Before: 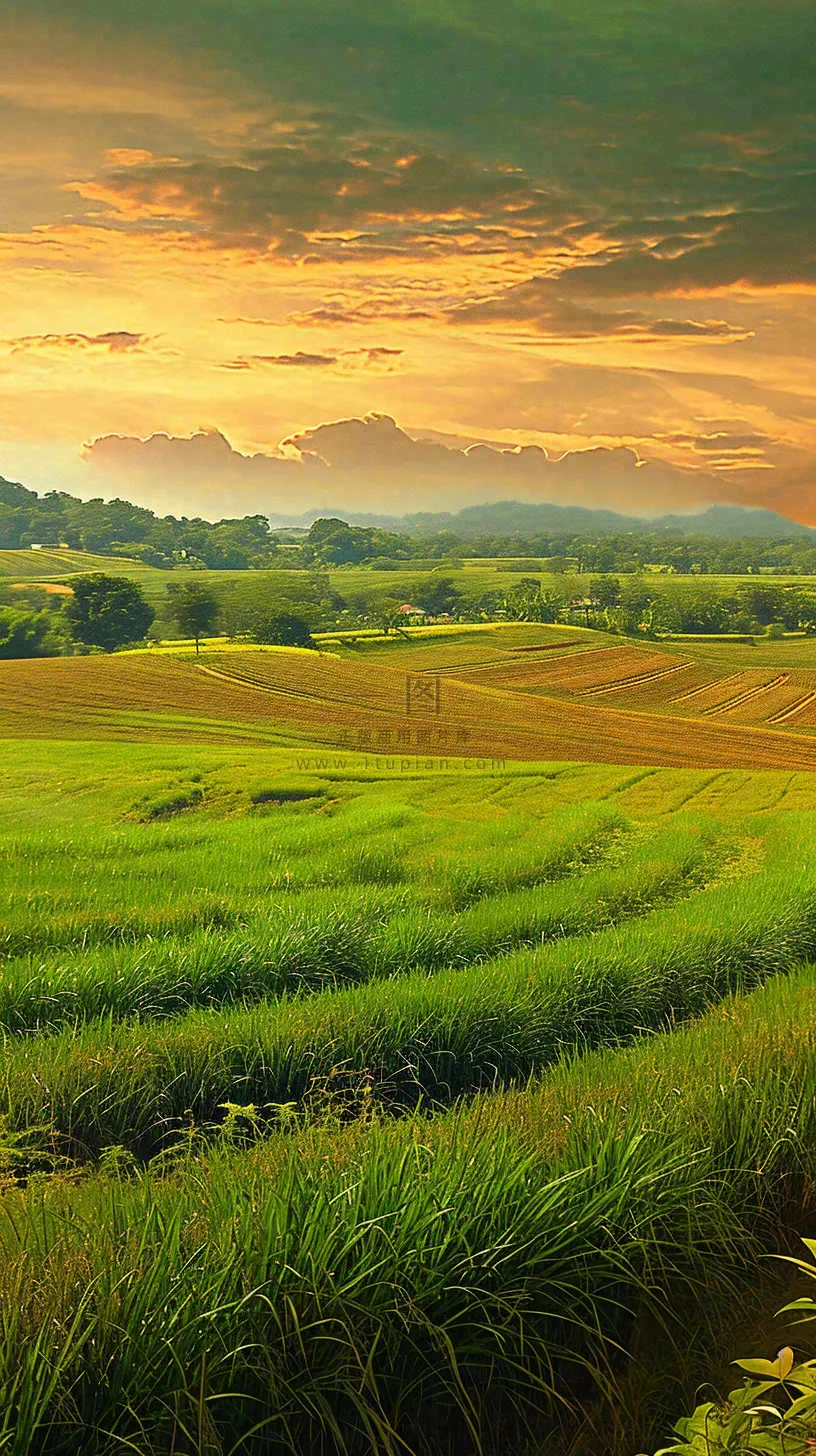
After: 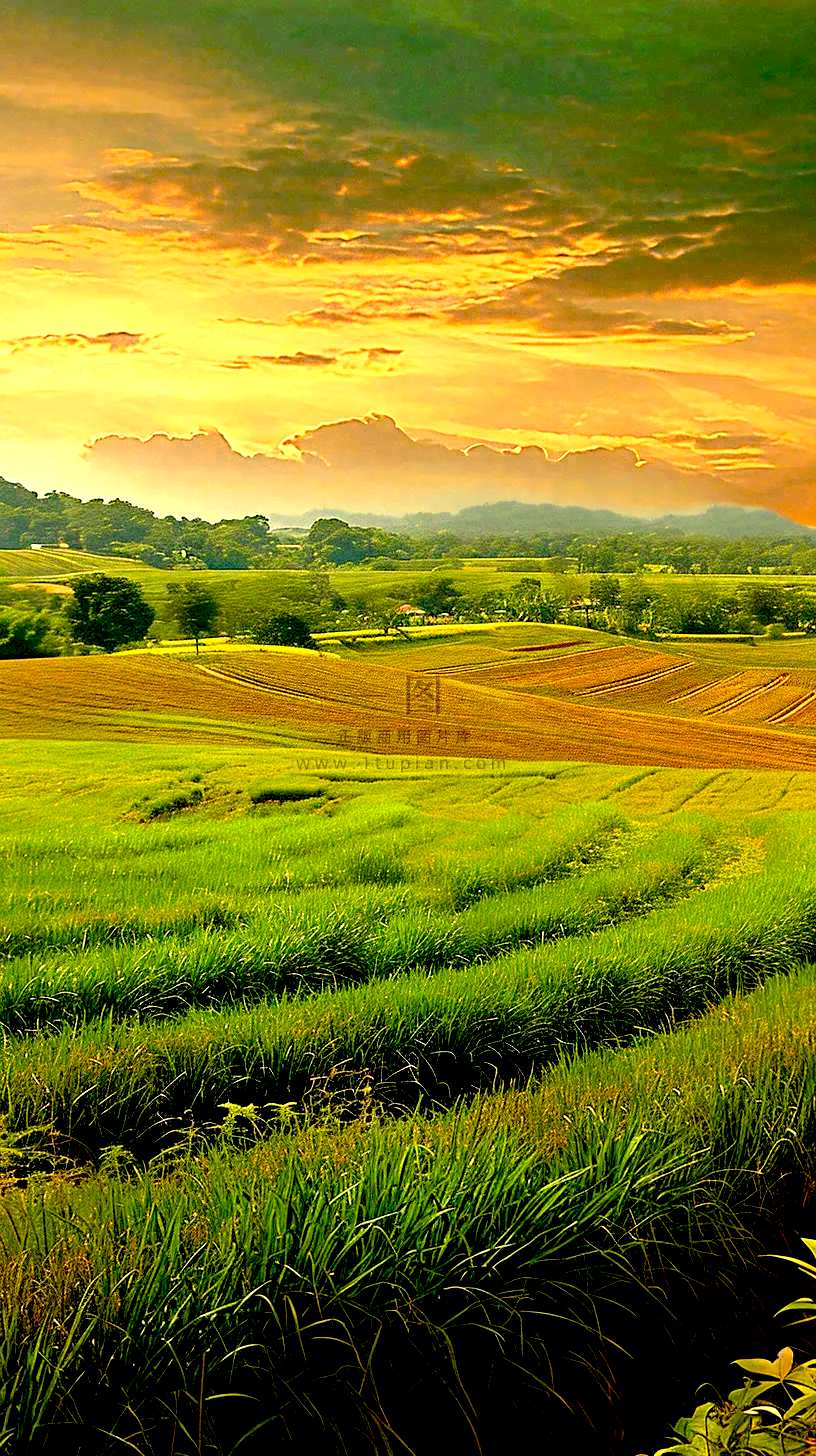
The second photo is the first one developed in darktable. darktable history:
white balance: red 1.045, blue 0.932
exposure: black level correction 0.04, exposure 0.5 EV, compensate highlight preservation false
